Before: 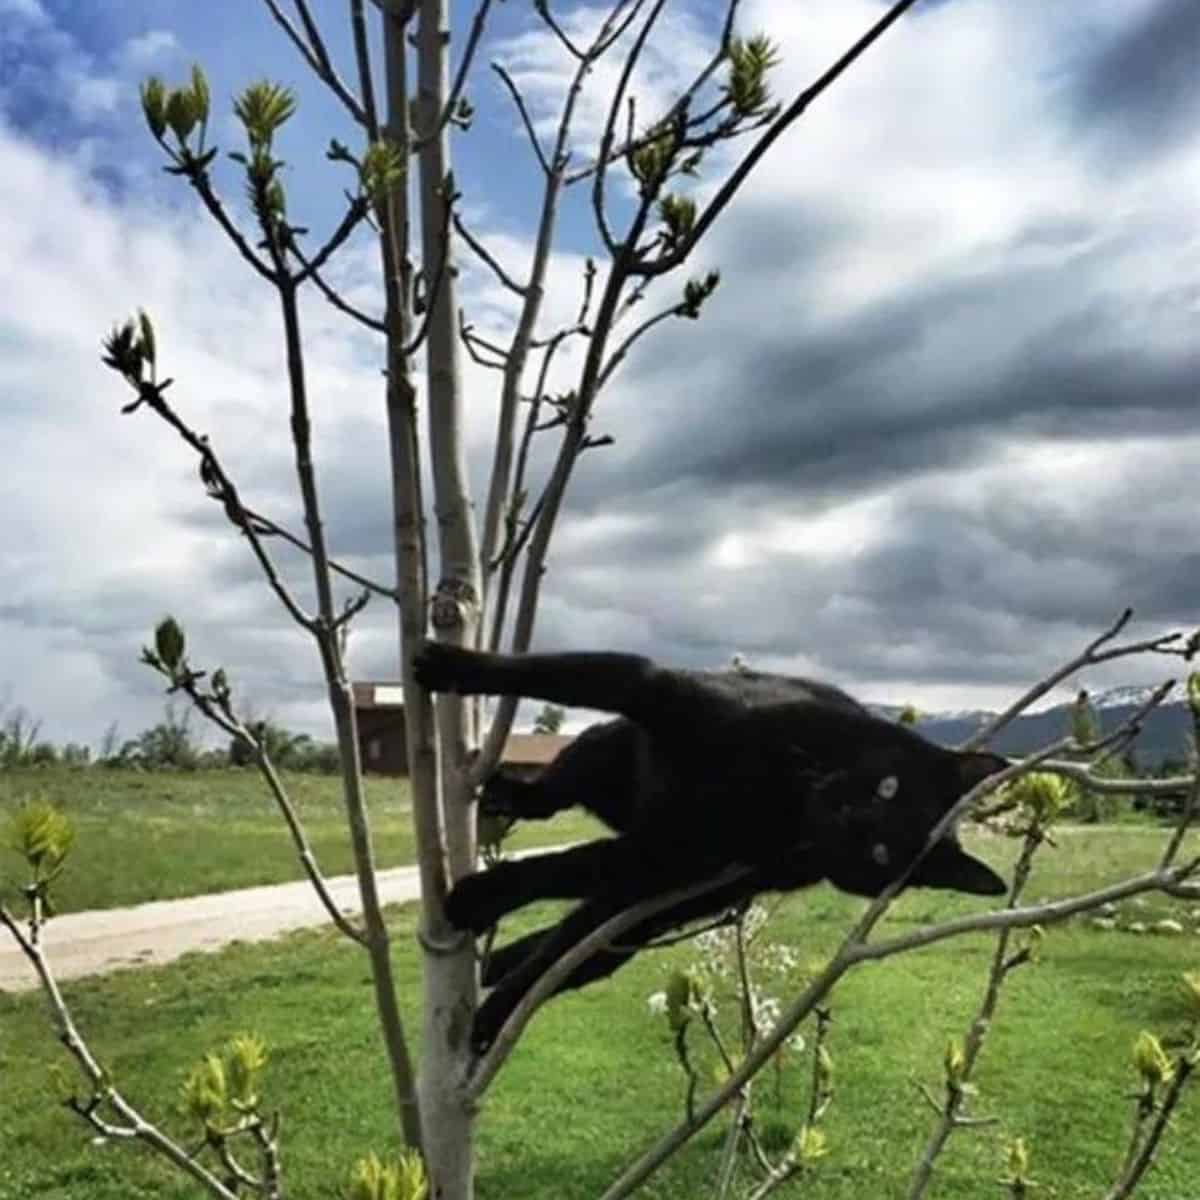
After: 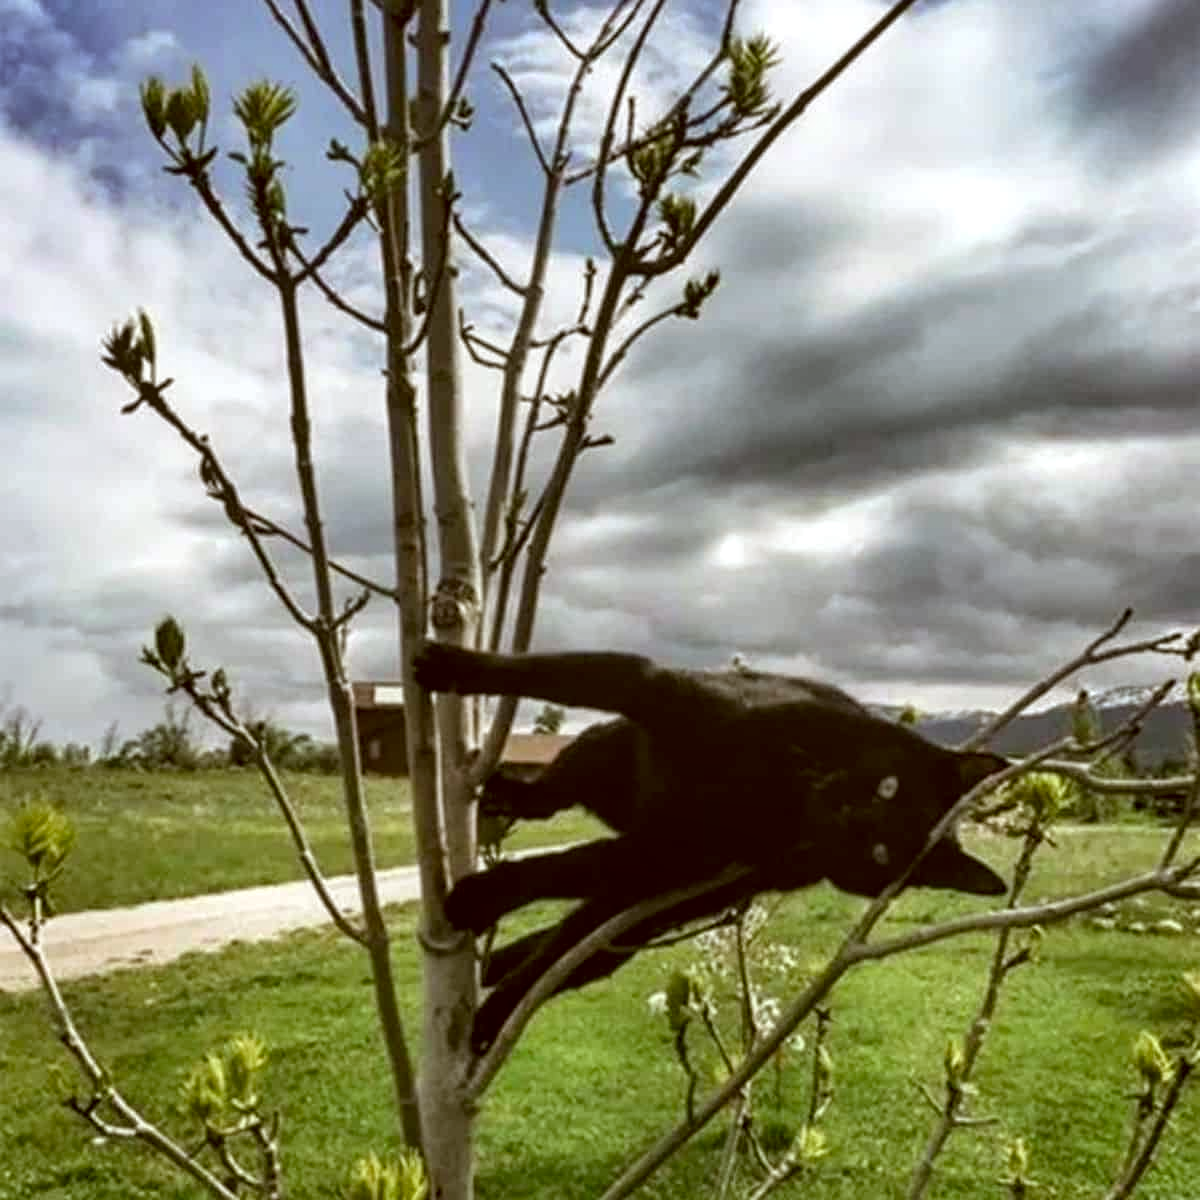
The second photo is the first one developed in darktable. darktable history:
color correction: highlights a* -0.575, highlights b* 0.157, shadows a* 5.04, shadows b* 20.18
local contrast: on, module defaults
